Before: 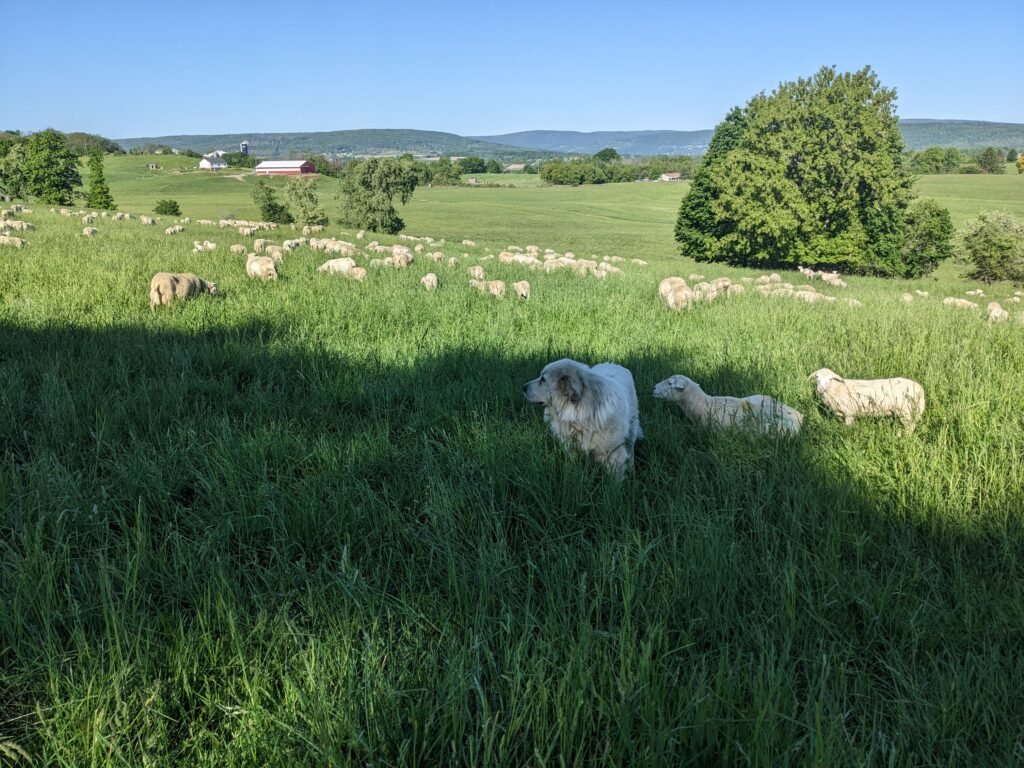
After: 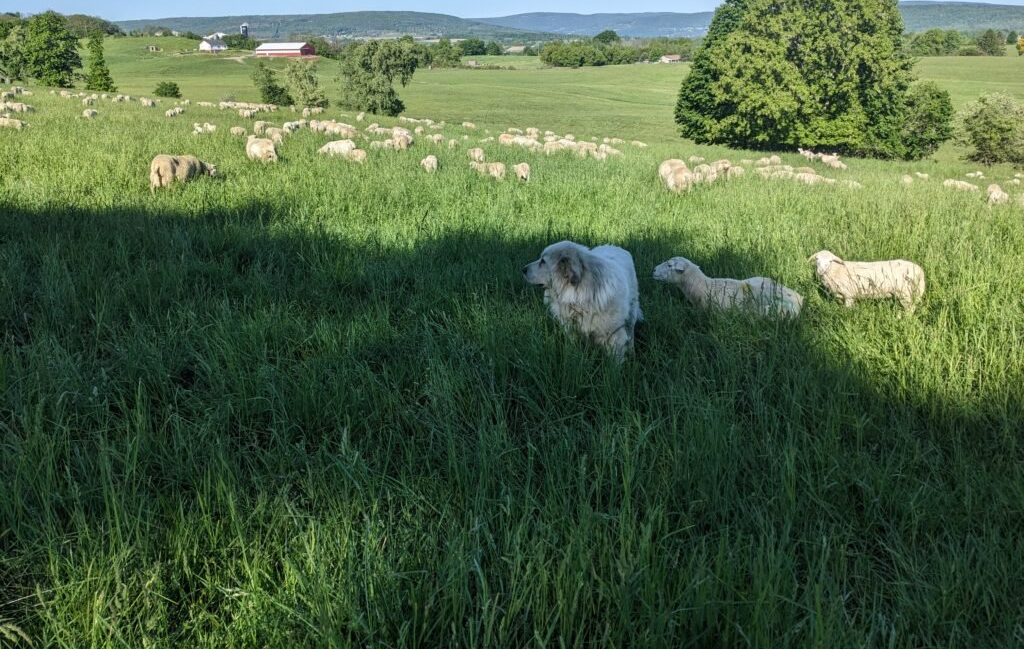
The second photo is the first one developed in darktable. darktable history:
crop and rotate: top 15.4%
